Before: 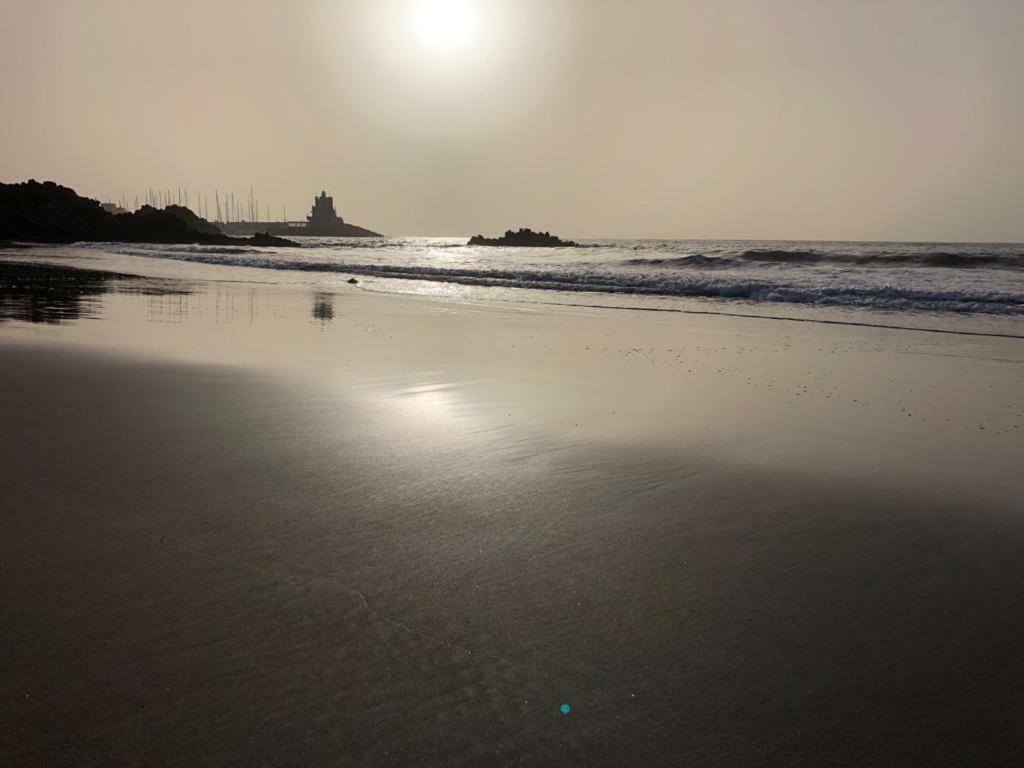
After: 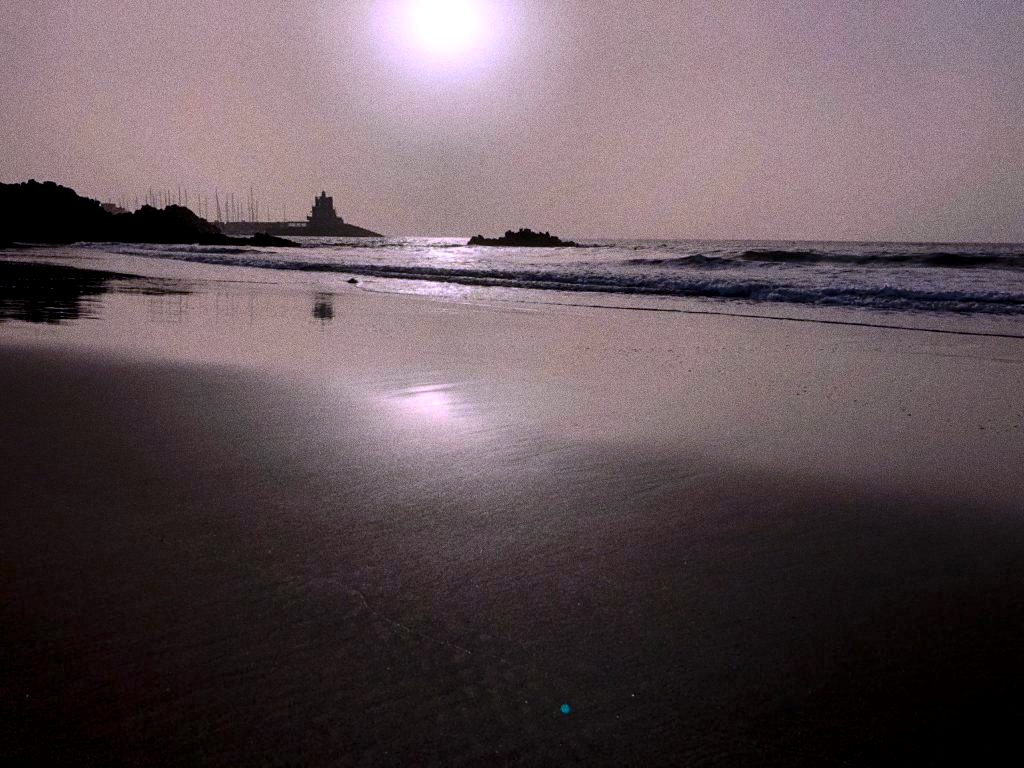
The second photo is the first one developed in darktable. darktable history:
base curve: curves: ch0 [(0, 0) (0.595, 0.418) (1, 1)], preserve colors none
white balance: red 1.042, blue 1.17
tone curve: curves: ch0 [(0, 0) (0.003, 0.005) (0.011, 0.006) (0.025, 0.013) (0.044, 0.027) (0.069, 0.042) (0.1, 0.06) (0.136, 0.085) (0.177, 0.118) (0.224, 0.171) (0.277, 0.239) (0.335, 0.314) (0.399, 0.394) (0.468, 0.473) (0.543, 0.552) (0.623, 0.64) (0.709, 0.718) (0.801, 0.801) (0.898, 0.882) (1, 1)], preserve colors none
exposure: black level correction 0.012, compensate highlight preservation false
grain: coarseness 11.82 ISO, strength 36.67%, mid-tones bias 74.17%
